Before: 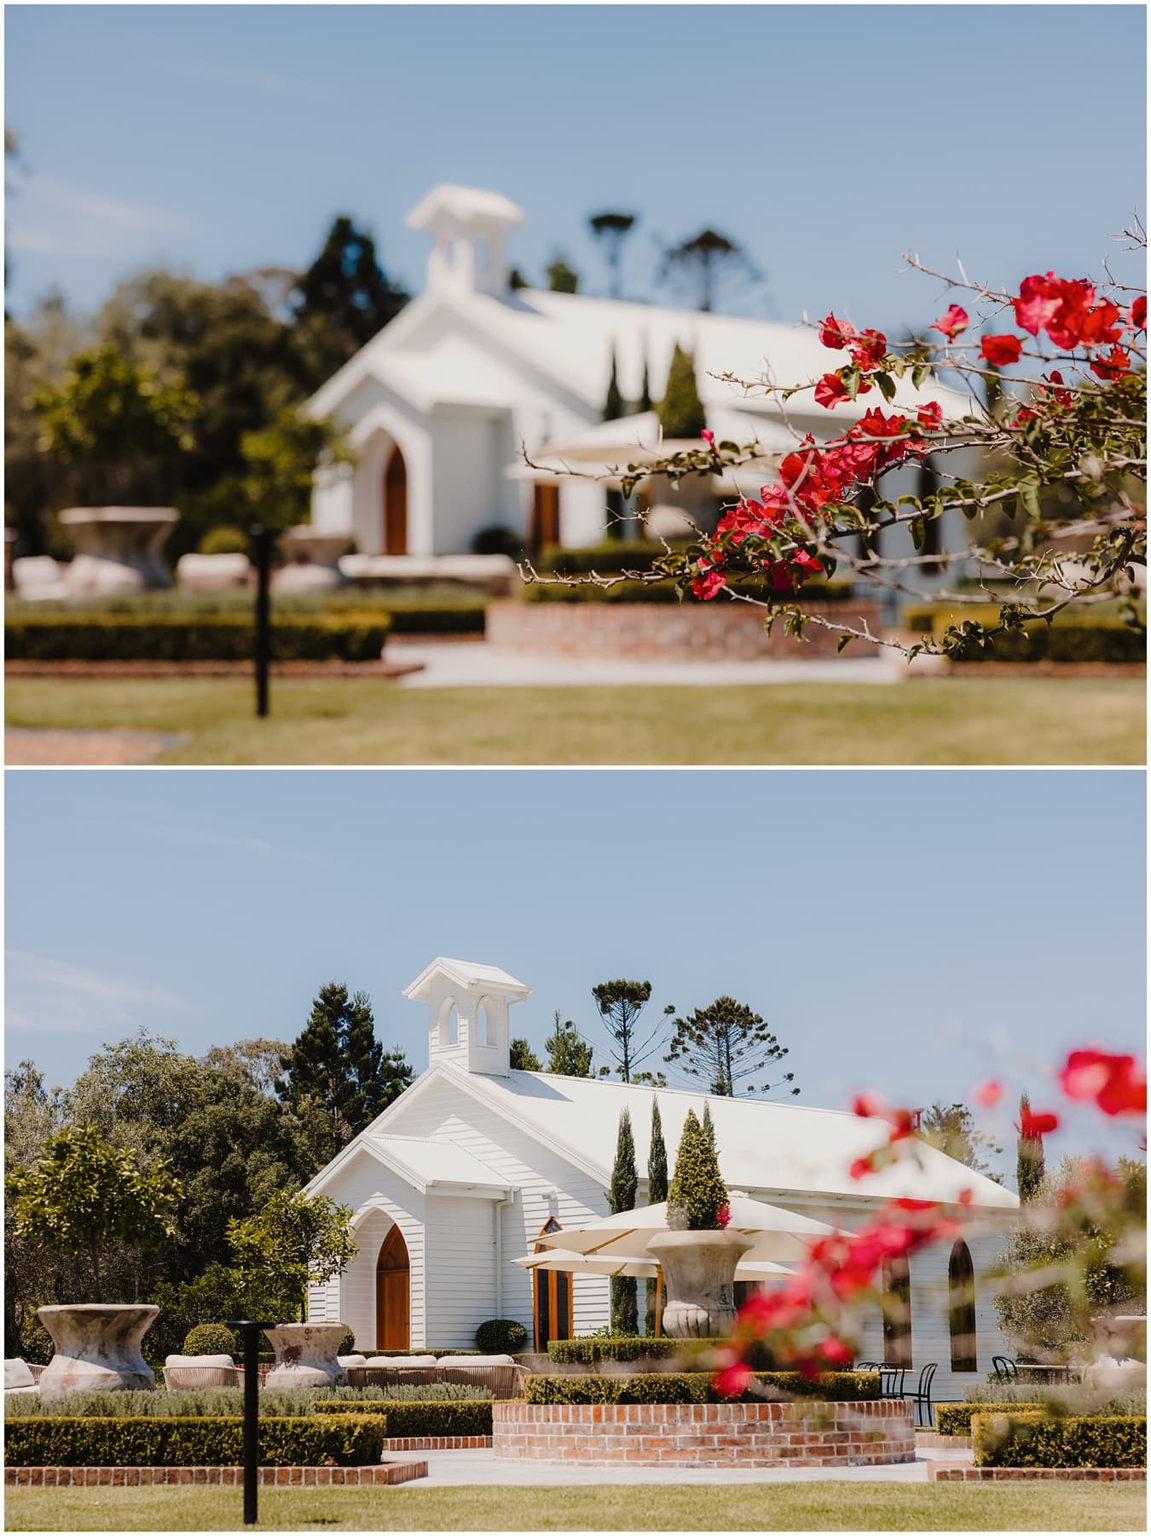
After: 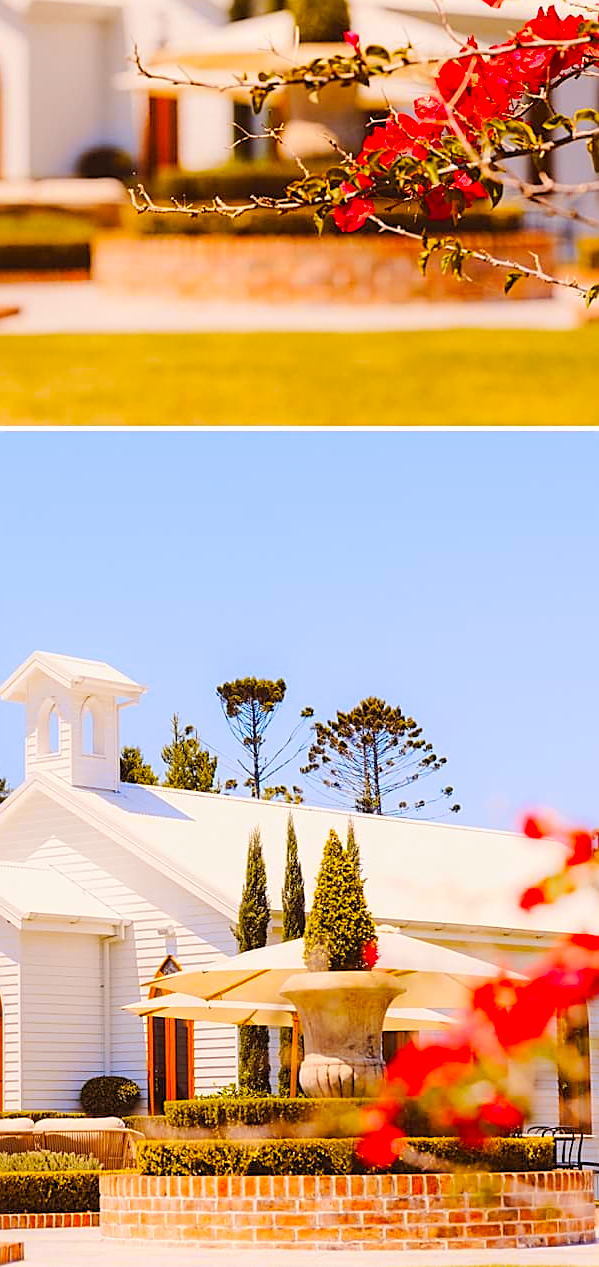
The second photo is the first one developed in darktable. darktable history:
contrast brightness saturation: contrast 0.07, brightness 0.18, saturation 0.4
exposure: exposure 0.178 EV, compensate exposure bias true, compensate highlight preservation false
crop: left 35.432%, top 26.233%, right 20.145%, bottom 3.432%
color contrast: green-magenta contrast 1.12, blue-yellow contrast 1.95, unbound 0
sharpen: on, module defaults
tone curve: curves: ch0 [(0, 0) (0.003, 0.003) (0.011, 0.011) (0.025, 0.024) (0.044, 0.043) (0.069, 0.068) (0.1, 0.098) (0.136, 0.133) (0.177, 0.174) (0.224, 0.22) (0.277, 0.272) (0.335, 0.329) (0.399, 0.391) (0.468, 0.459) (0.543, 0.545) (0.623, 0.625) (0.709, 0.711) (0.801, 0.802) (0.898, 0.898) (1, 1)], preserve colors none
rgb levels: mode RGB, independent channels, levels [[0, 0.474, 1], [0, 0.5, 1], [0, 0.5, 1]]
